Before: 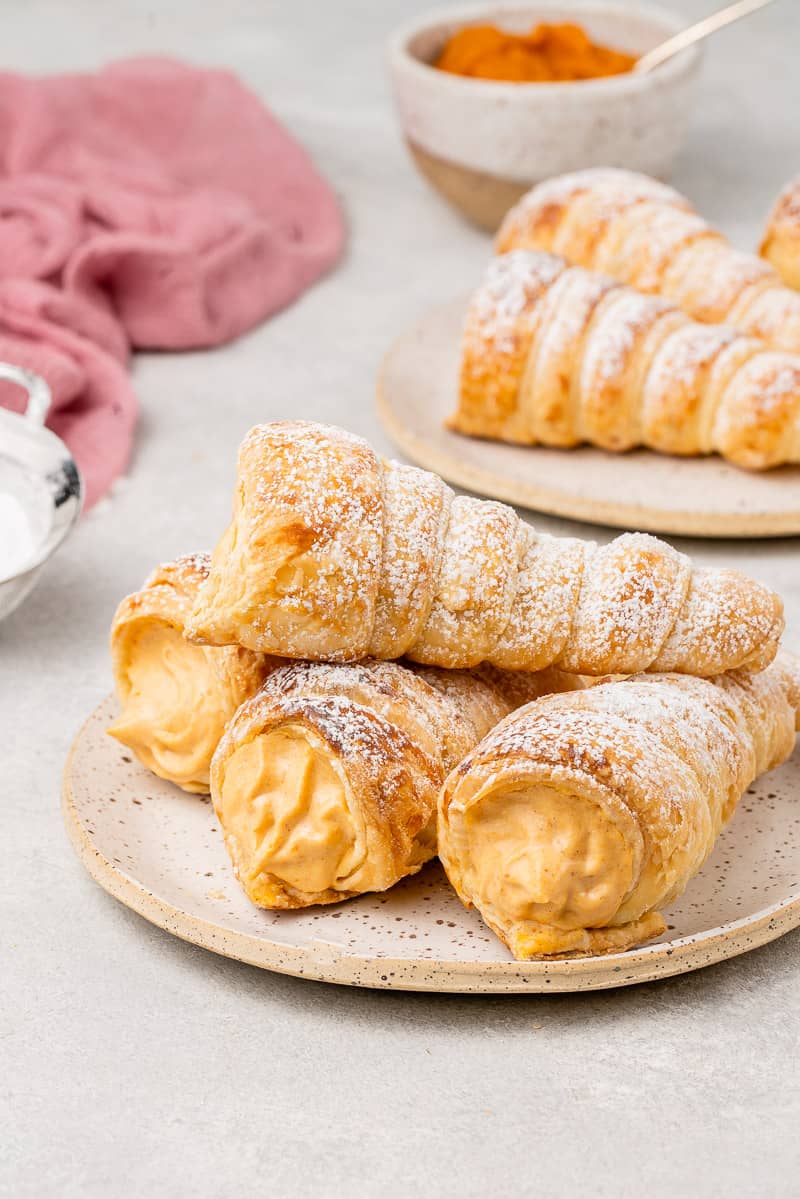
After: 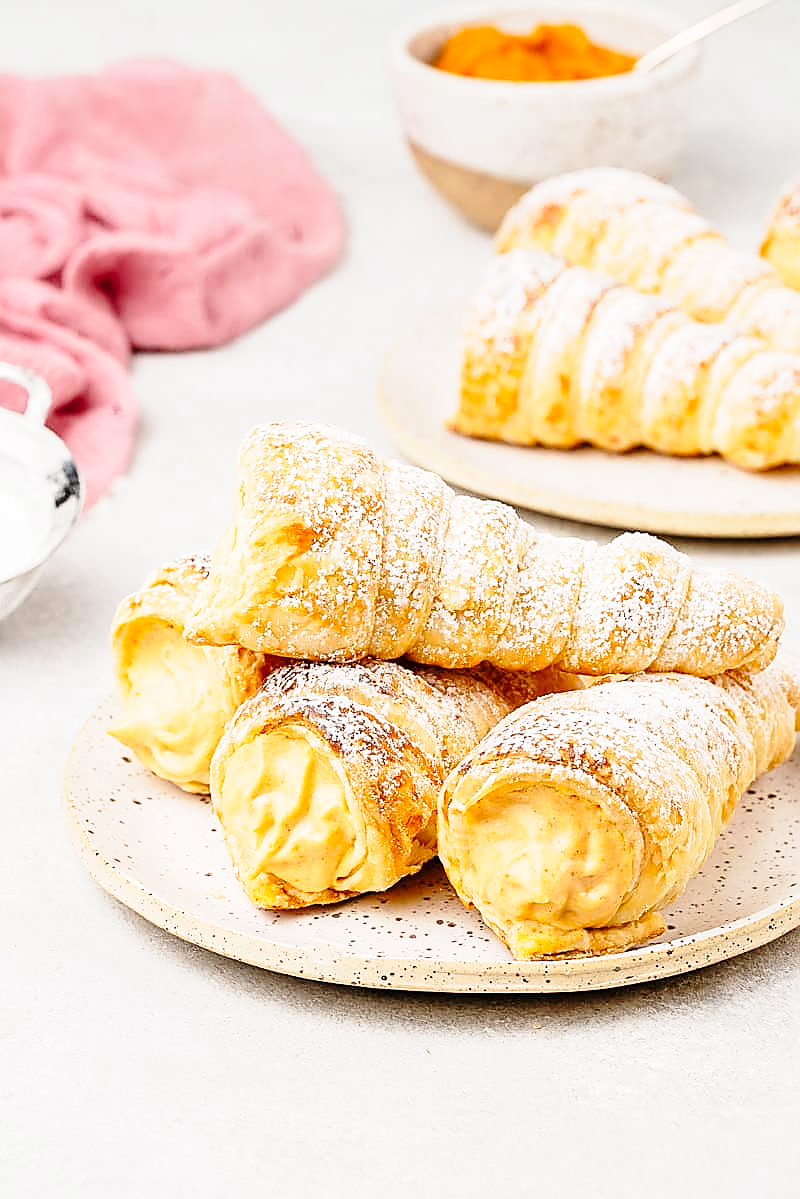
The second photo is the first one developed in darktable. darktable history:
sharpen: radius 1.371, amount 1.235, threshold 0.714
base curve: curves: ch0 [(0, 0) (0.028, 0.03) (0.121, 0.232) (0.46, 0.748) (0.859, 0.968) (1, 1)], preserve colors none
